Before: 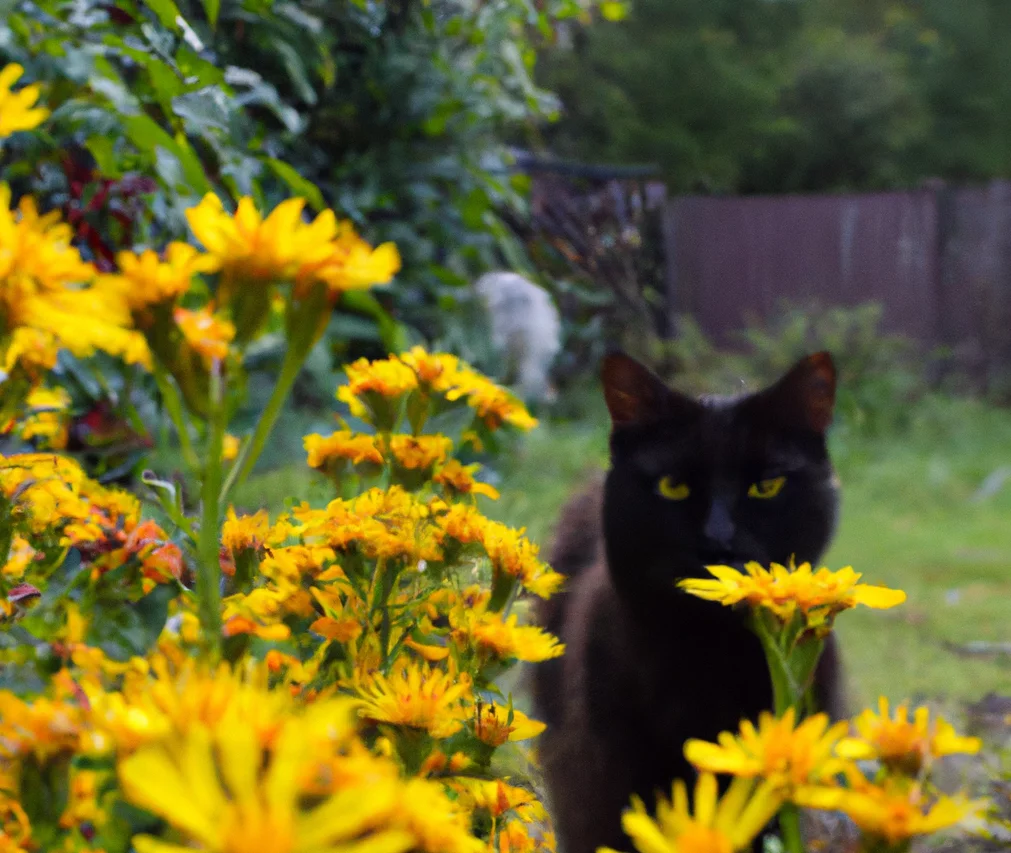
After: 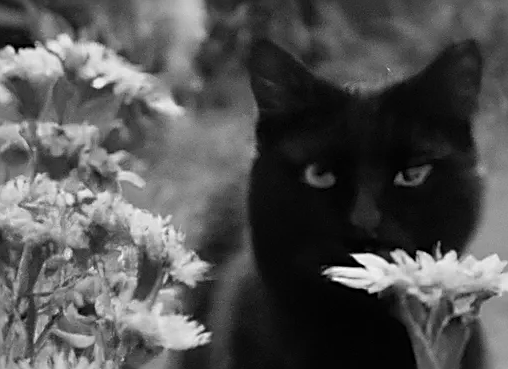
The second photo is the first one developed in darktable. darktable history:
monochrome: on, module defaults
crop: left 35.03%, top 36.625%, right 14.663%, bottom 20.057%
sharpen: amount 0.75
